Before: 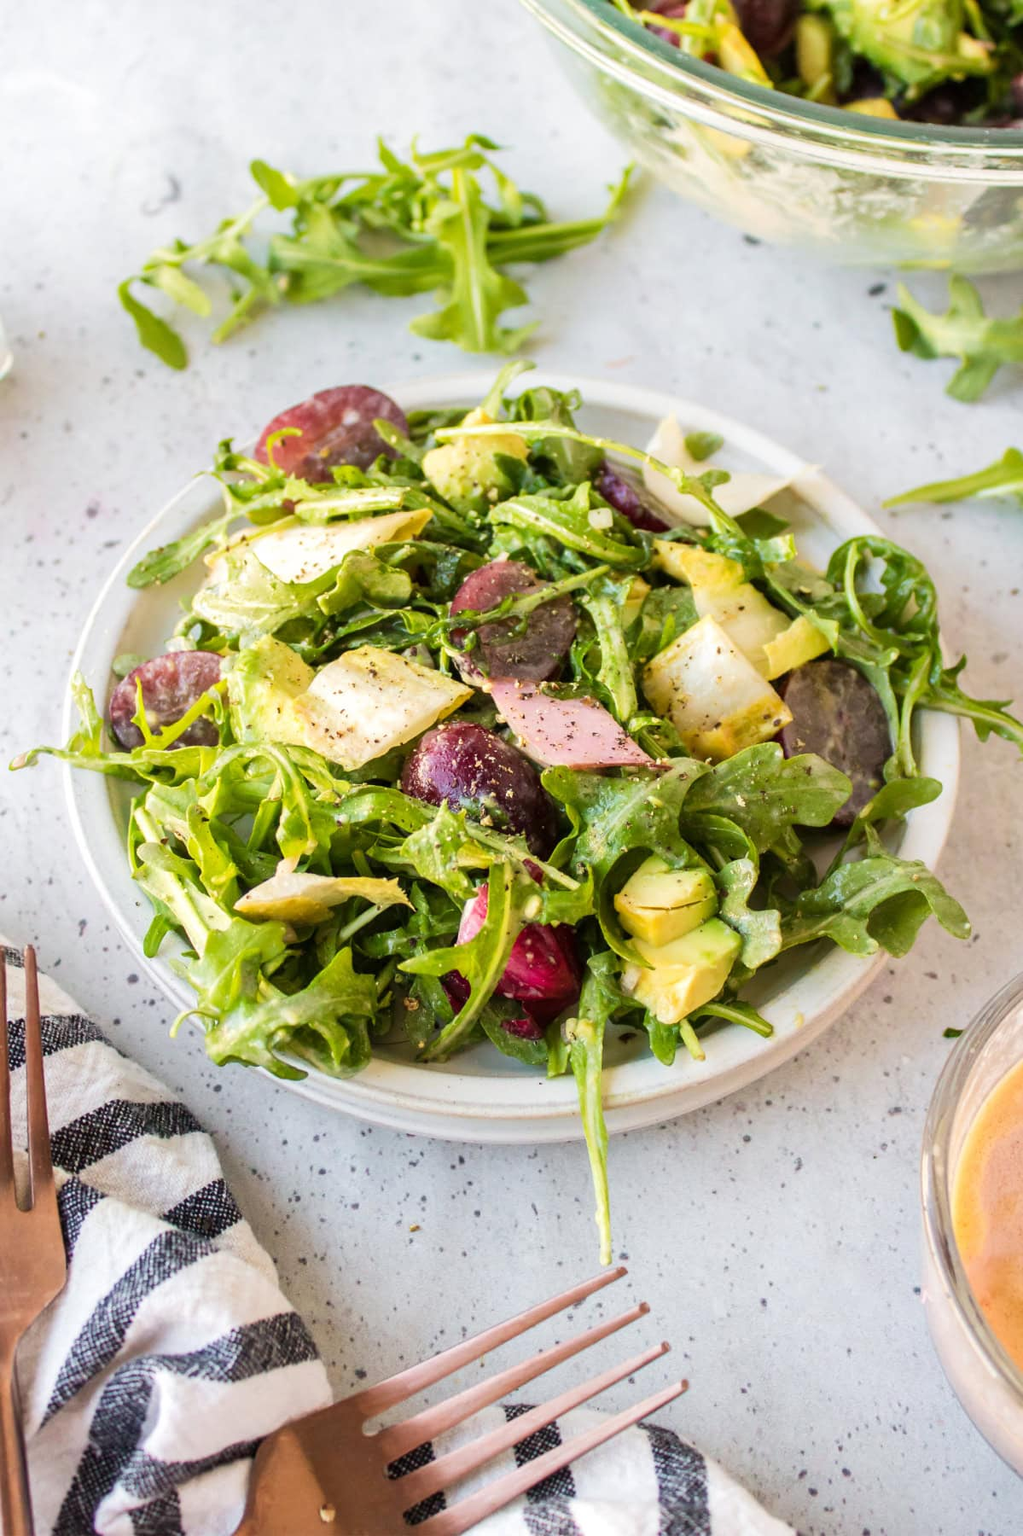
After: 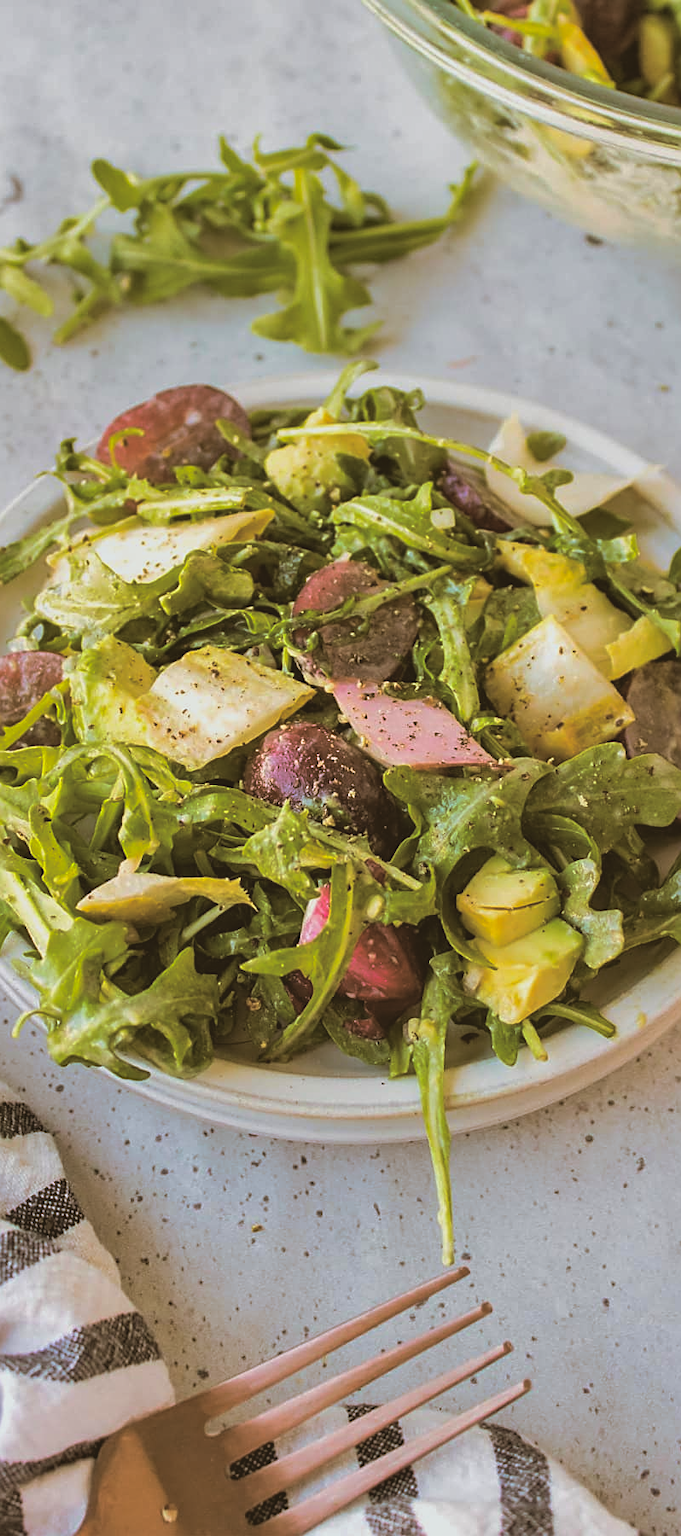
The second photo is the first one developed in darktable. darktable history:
shadows and highlights: low approximation 0.01, soften with gaussian
sharpen: on, module defaults
split-toning: shadows › hue 37.98°, highlights › hue 185.58°, balance -55.261
contrast brightness saturation: contrast -0.19, saturation 0.19
haze removal: compatibility mode true, adaptive false
base curve: curves: ch0 [(0, 0) (0.74, 0.67) (1, 1)]
crop and rotate: left 15.446%, right 17.836%
